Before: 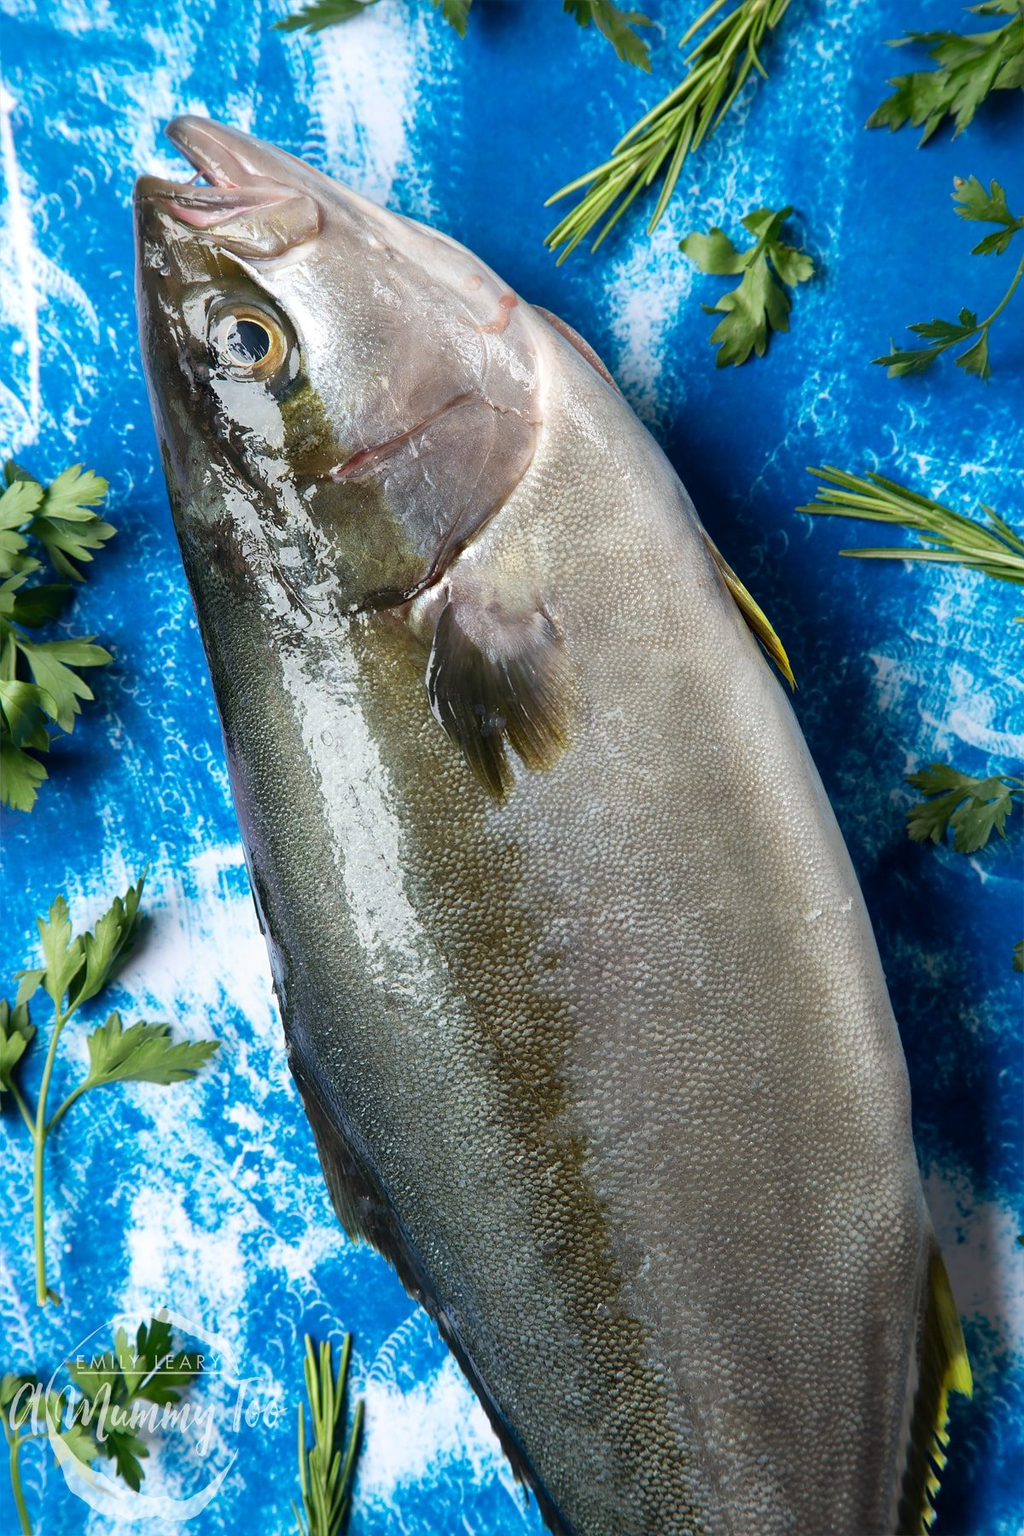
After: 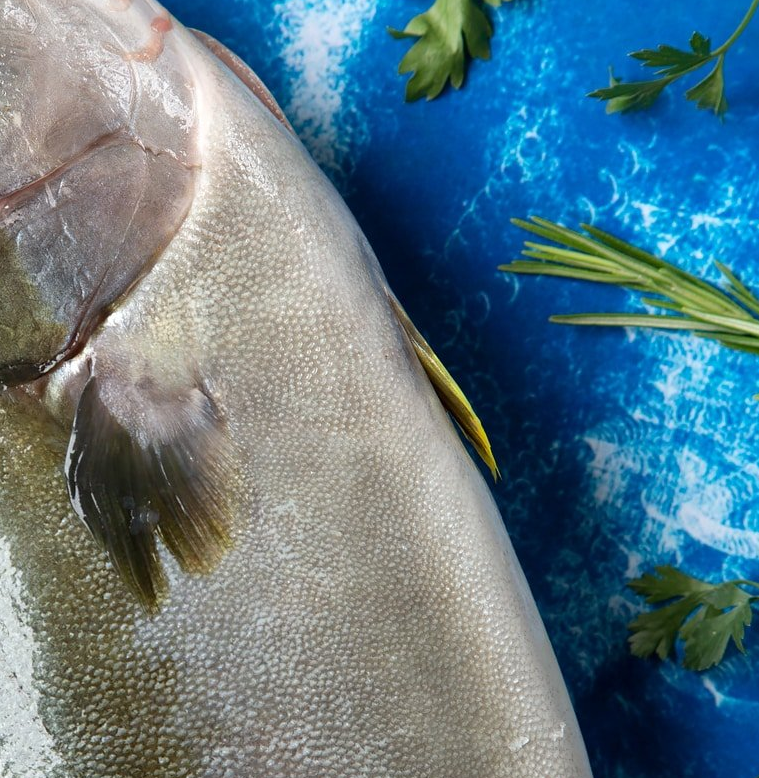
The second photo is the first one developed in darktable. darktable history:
crop: left 36.172%, top 18.296%, right 0.539%, bottom 38.481%
